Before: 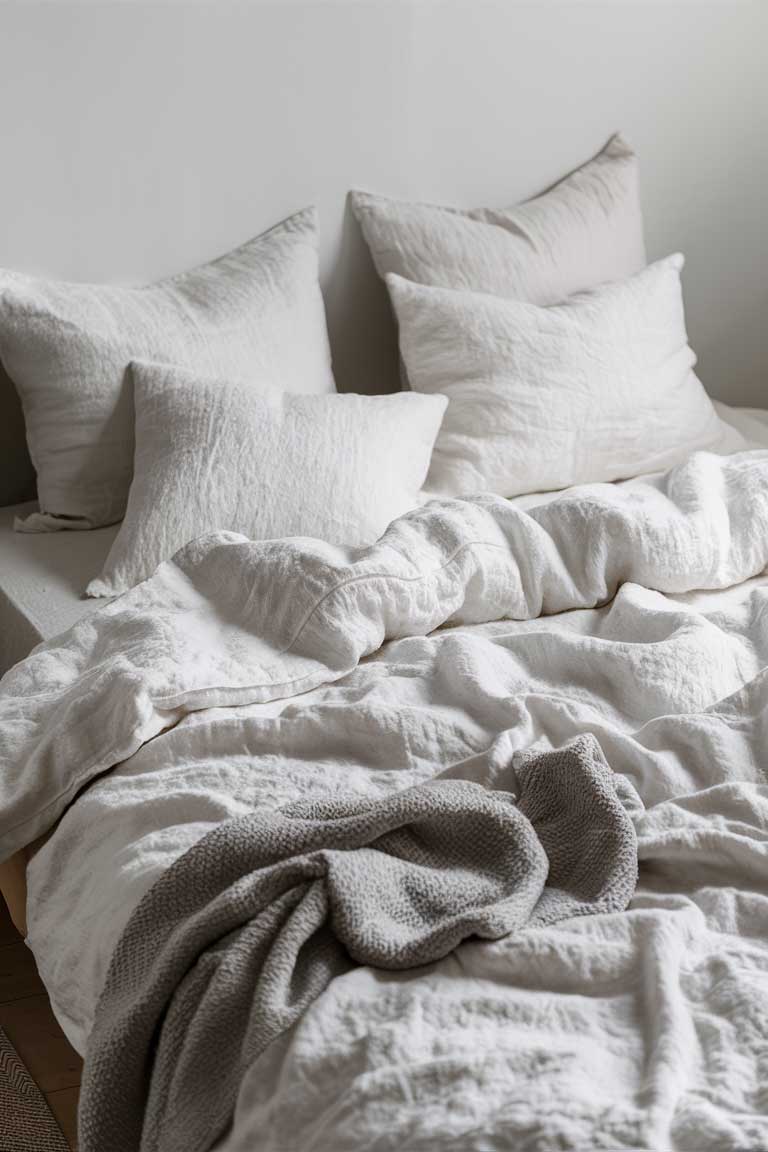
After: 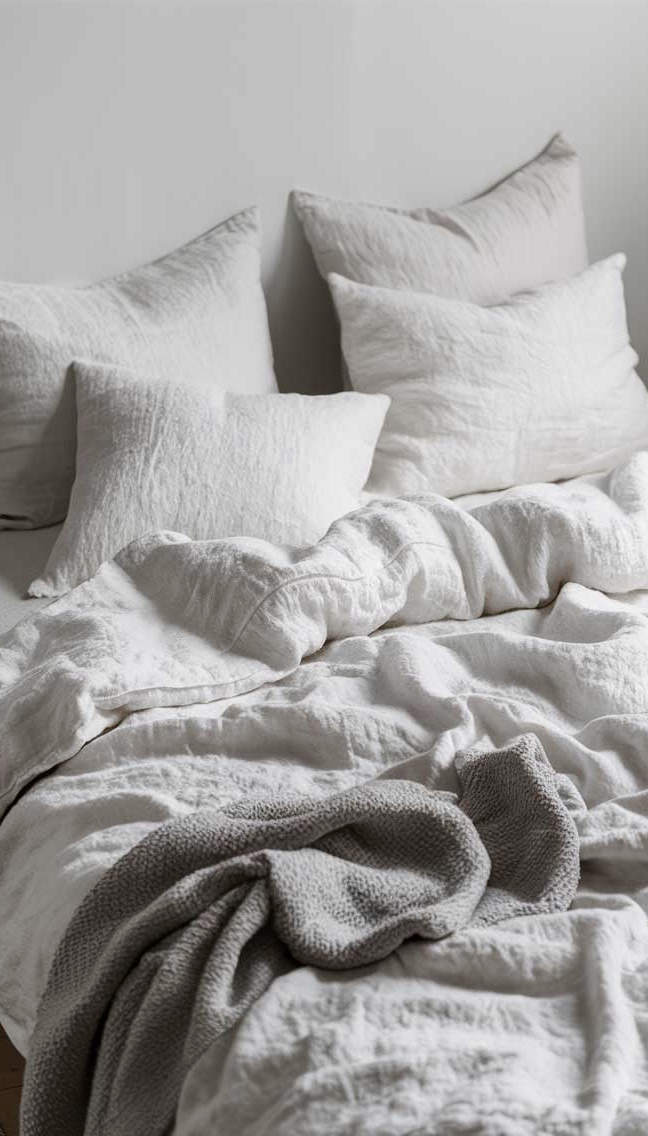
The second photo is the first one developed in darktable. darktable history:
color zones: curves: ch0 [(0, 0.5) (0.125, 0.4) (0.25, 0.5) (0.375, 0.4) (0.5, 0.4) (0.625, 0.35) (0.75, 0.35) (0.875, 0.5)]; ch1 [(0, 0.35) (0.125, 0.45) (0.25, 0.35) (0.375, 0.35) (0.5, 0.35) (0.625, 0.35) (0.75, 0.45) (0.875, 0.35)]; ch2 [(0, 0.6) (0.125, 0.5) (0.25, 0.5) (0.375, 0.6) (0.5, 0.6) (0.625, 0.5) (0.75, 0.5) (0.875, 0.5)]
crop: left 7.598%, right 7.873%
